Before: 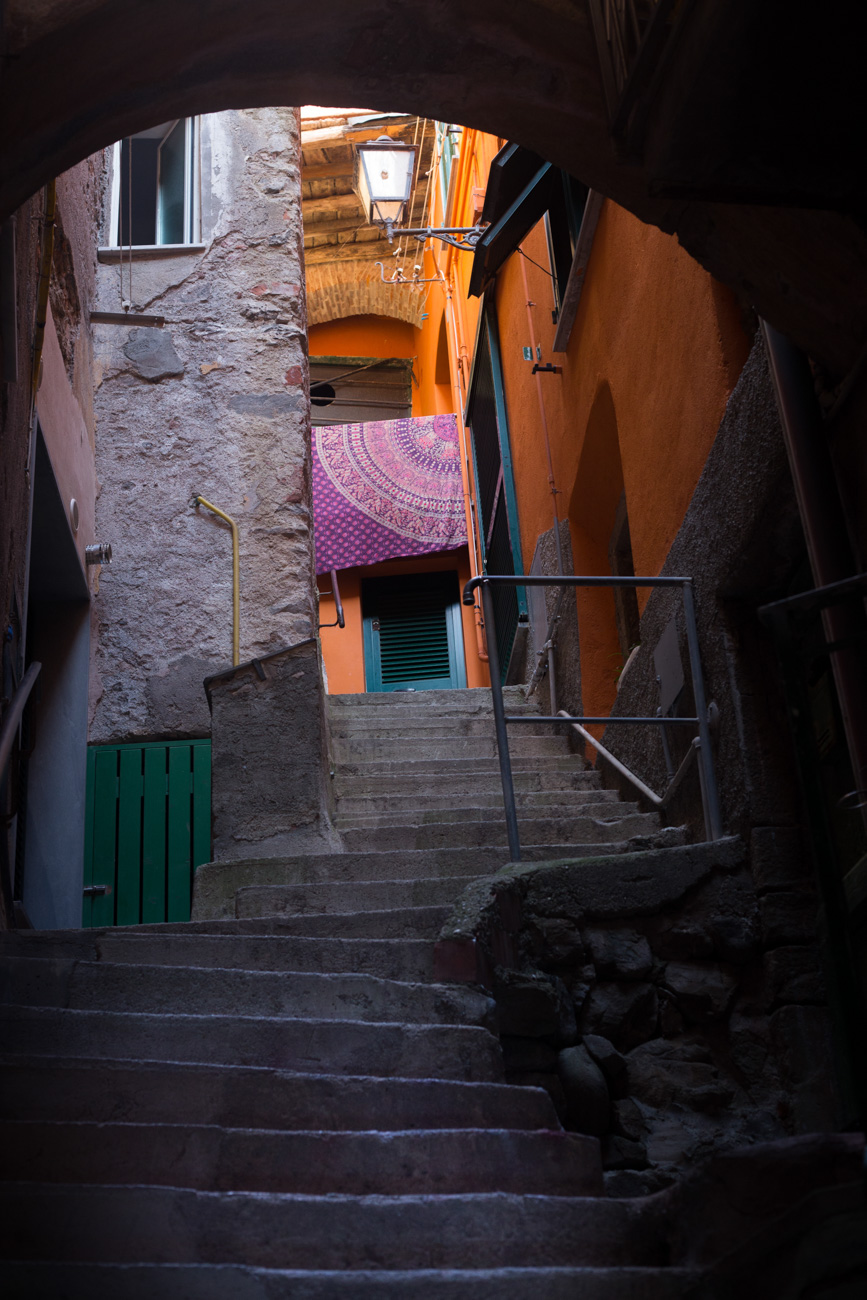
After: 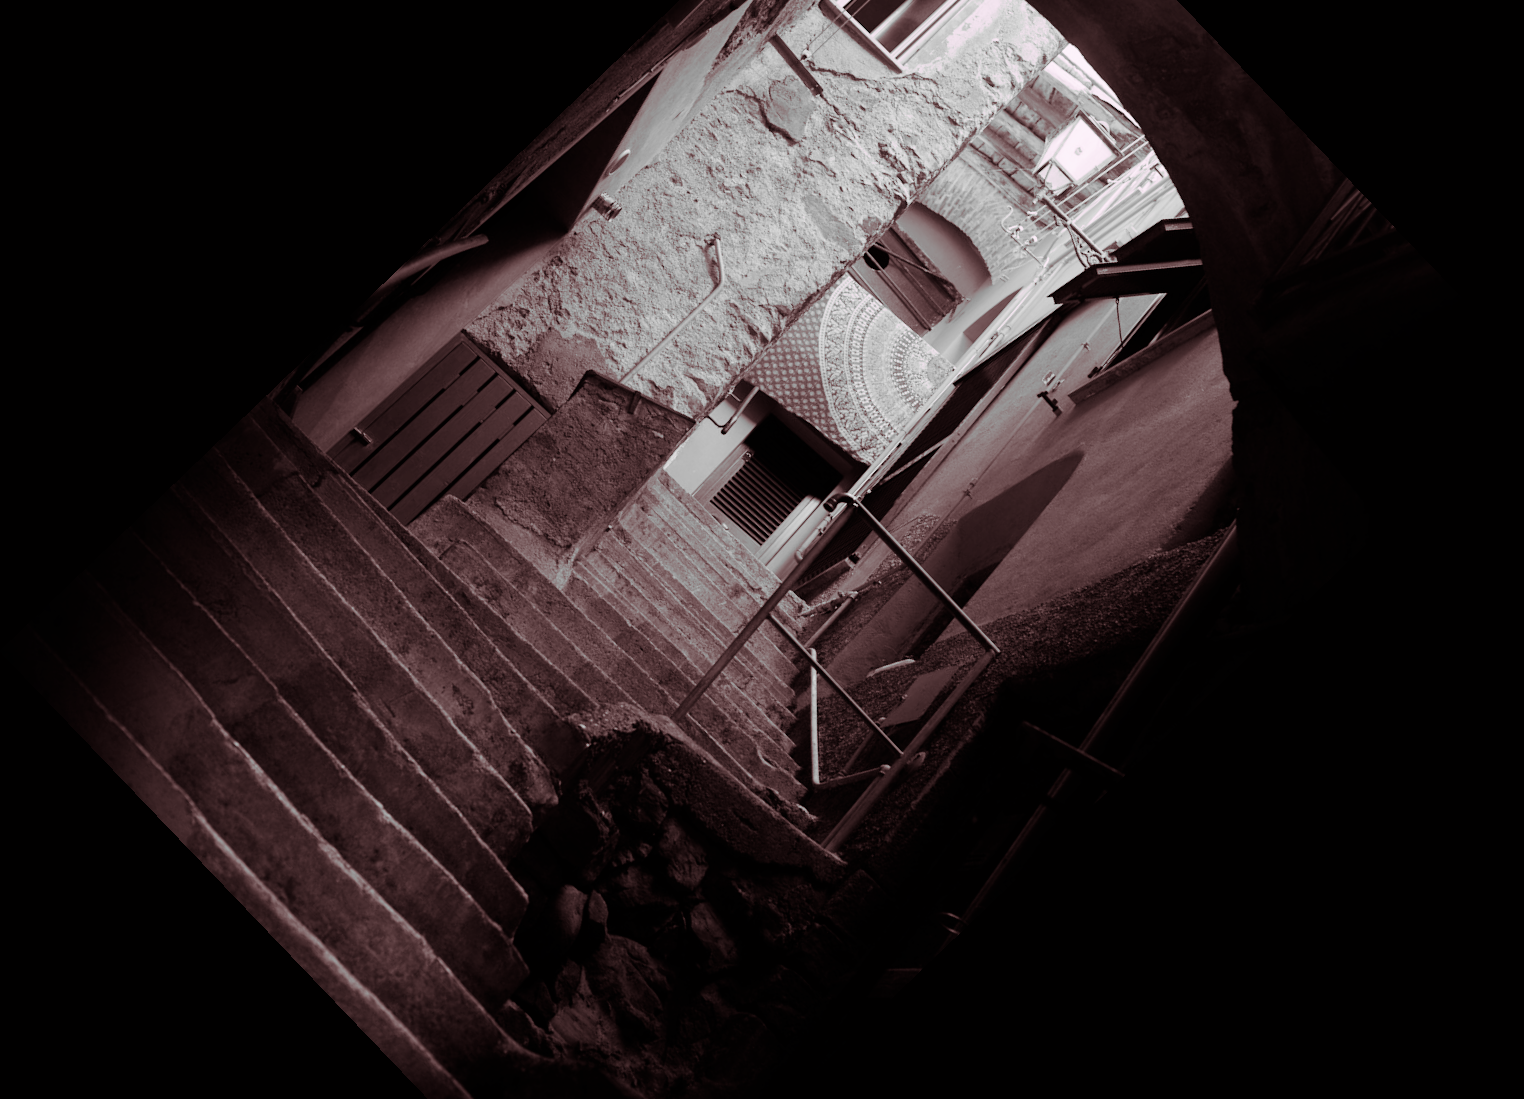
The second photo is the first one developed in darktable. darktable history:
contrast brightness saturation: saturation -0.05
crop and rotate: angle -46.26°, top 16.234%, right 0.912%, bottom 11.704%
exposure: exposure 0.935 EV, compensate highlight preservation false
monochrome: a 16.06, b 15.48, size 1
tone equalizer: -8 EV -0.417 EV, -7 EV -0.389 EV, -6 EV -0.333 EV, -5 EV -0.222 EV, -3 EV 0.222 EV, -2 EV 0.333 EV, -1 EV 0.389 EV, +0 EV 0.417 EV, edges refinement/feathering 500, mask exposure compensation -1.57 EV, preserve details no
split-toning: highlights › hue 298.8°, highlights › saturation 0.73, compress 41.76%
filmic rgb: black relative exposure -7.65 EV, white relative exposure 4.56 EV, hardness 3.61
